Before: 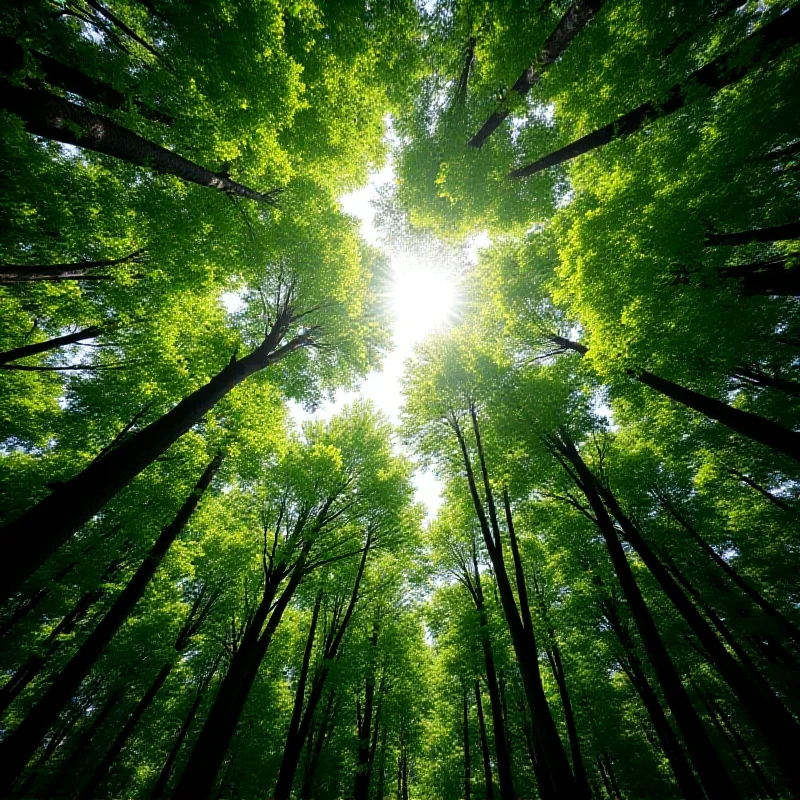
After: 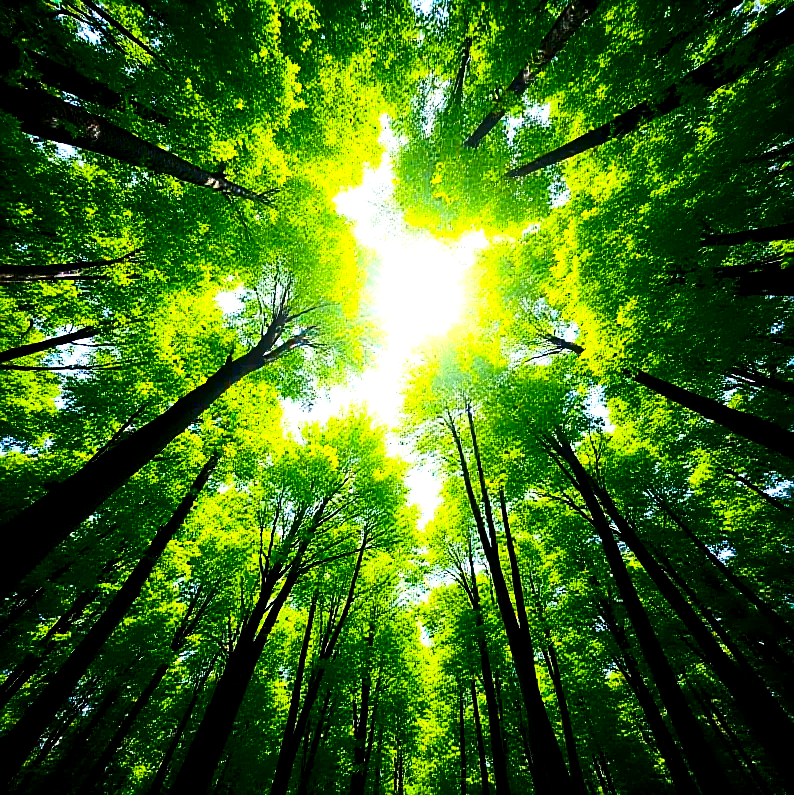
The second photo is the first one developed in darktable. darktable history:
sharpen: on, module defaults
crop and rotate: left 0.725%, top 0.124%, bottom 0.408%
color correction: highlights b* 0.018, saturation 1.09
color balance rgb: shadows lift › hue 87.6°, global offset › luminance -0.303%, global offset › hue 261.38°, linear chroma grading › global chroma 14.4%, perceptual saturation grading › global saturation 30.657%, global vibrance 20%
exposure: exposure 1 EV, compensate highlight preservation false
contrast brightness saturation: contrast 0.285
